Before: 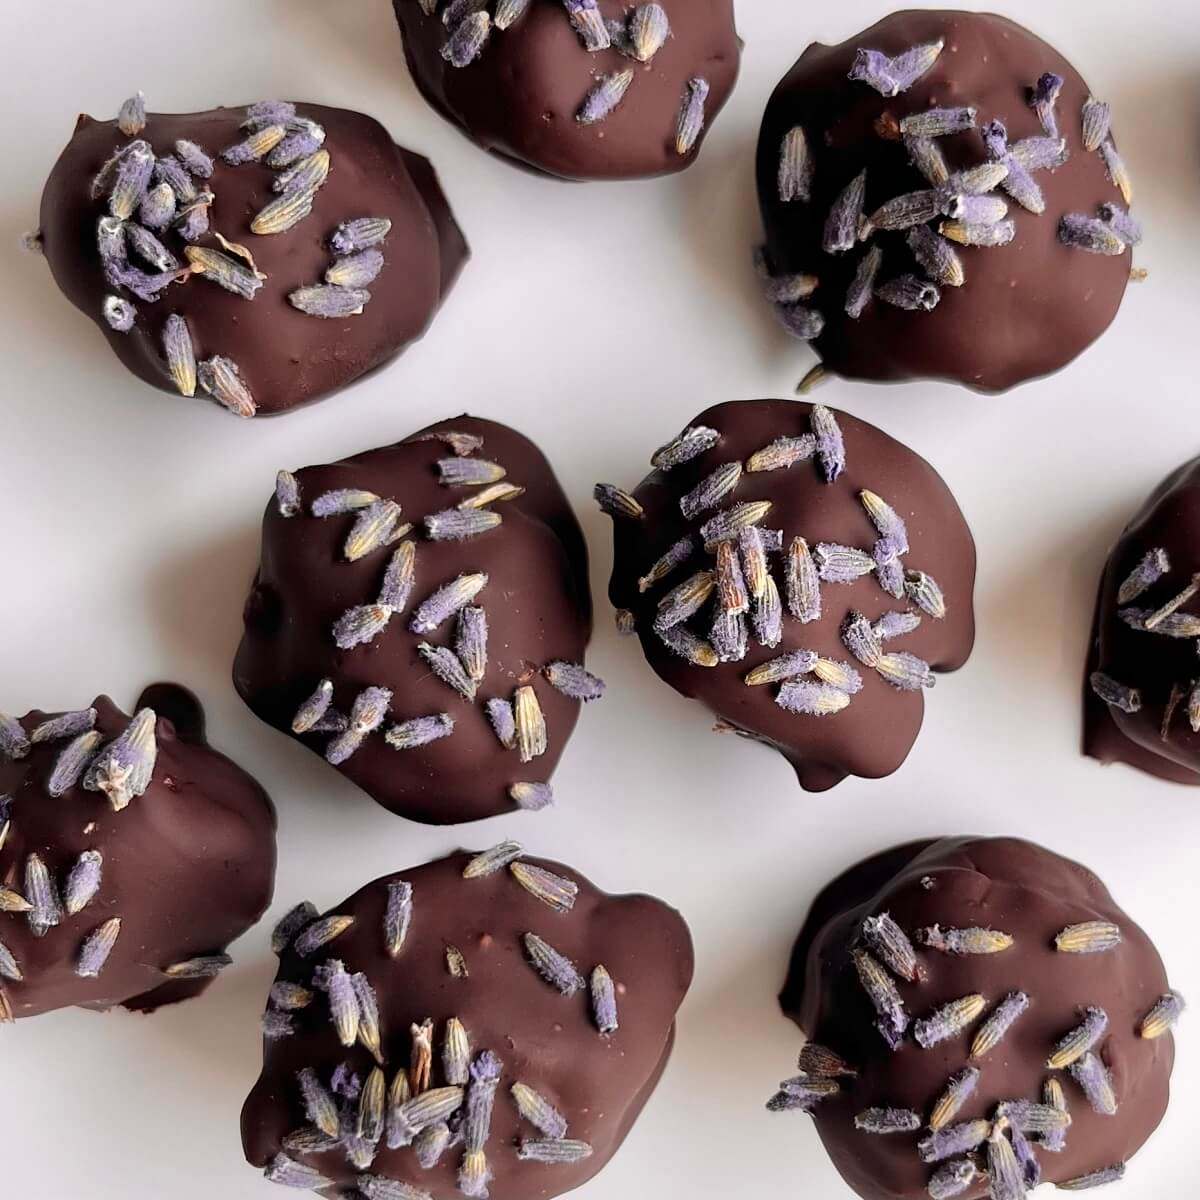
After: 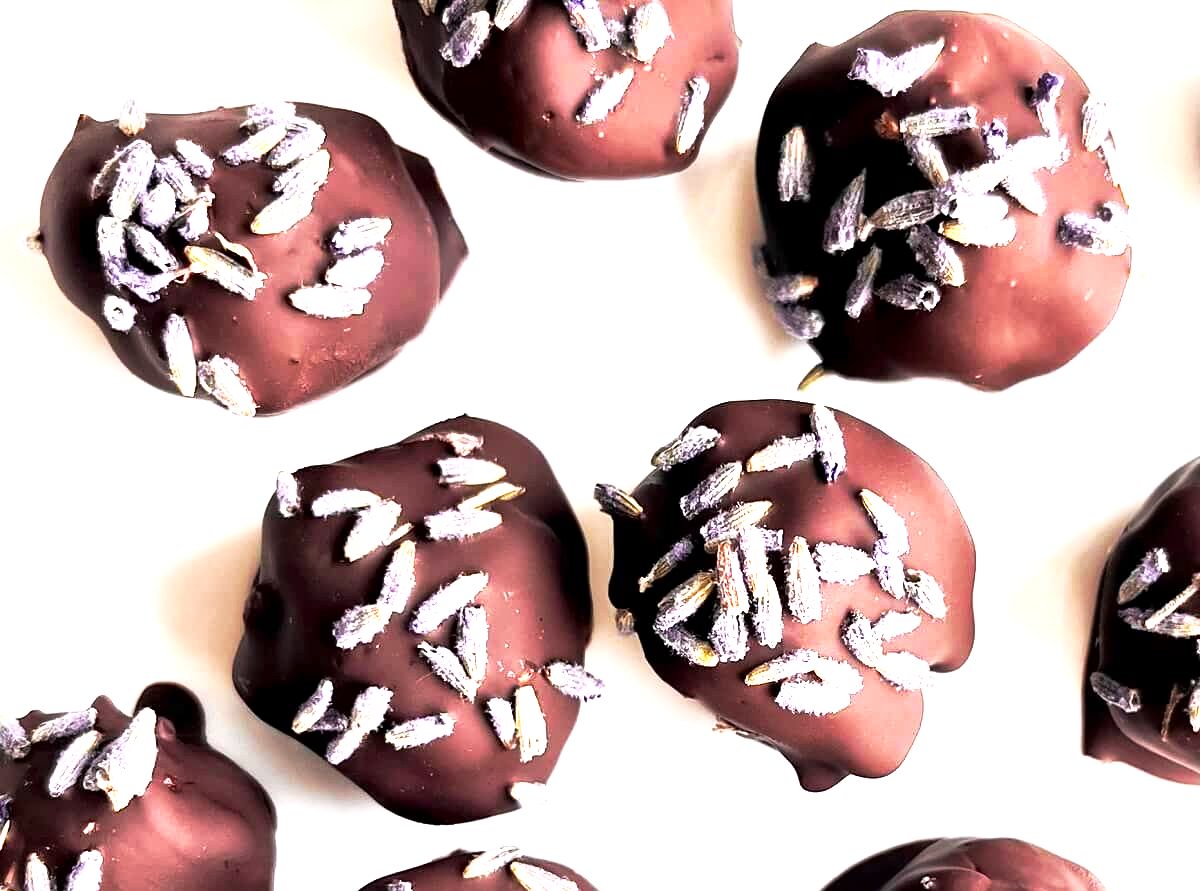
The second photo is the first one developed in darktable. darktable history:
base curve: curves: ch0 [(0, 0) (0.257, 0.25) (0.482, 0.586) (0.757, 0.871) (1, 1)], preserve colors none
crop: bottom 24.925%
exposure: black level correction 0, exposure 1.2 EV, compensate highlight preservation false
tone equalizer: -8 EV -0.788 EV, -7 EV -0.698 EV, -6 EV -0.575 EV, -5 EV -0.419 EV, -3 EV 0.397 EV, -2 EV 0.6 EV, -1 EV 0.69 EV, +0 EV 0.72 EV
local contrast: mode bilateral grid, contrast 26, coarseness 59, detail 151%, midtone range 0.2
